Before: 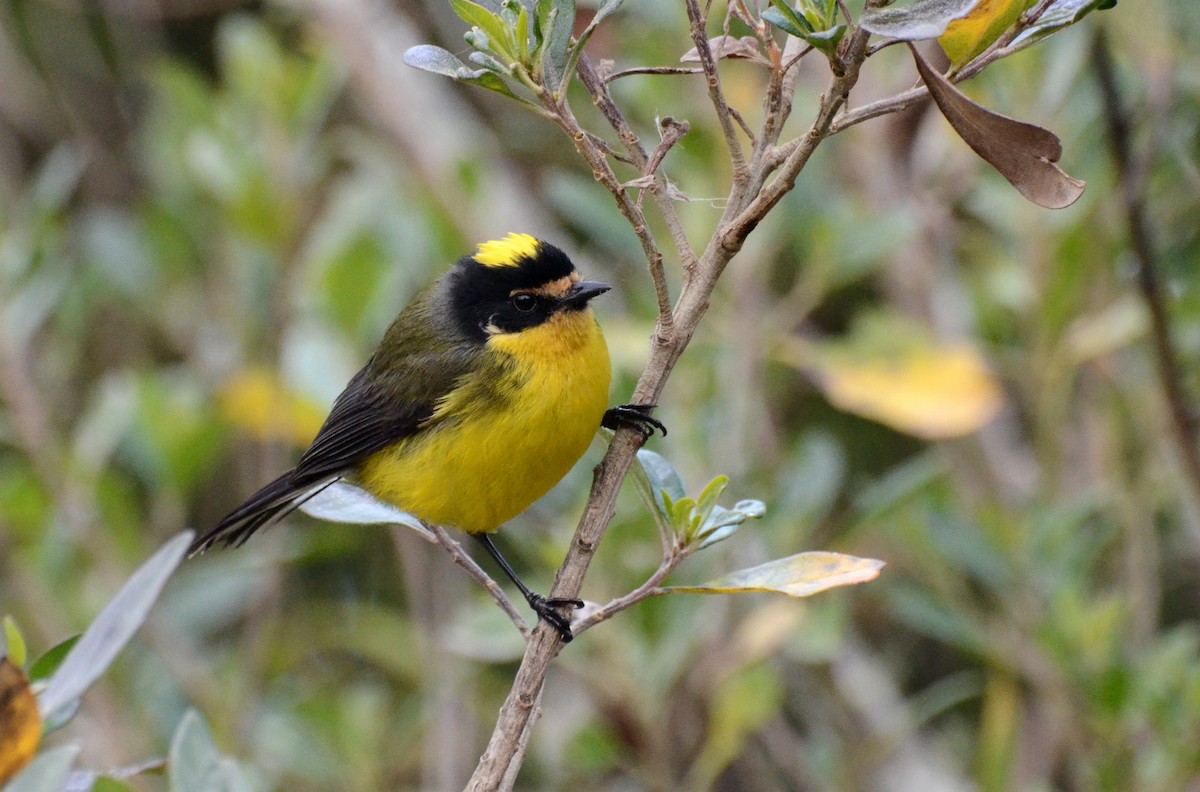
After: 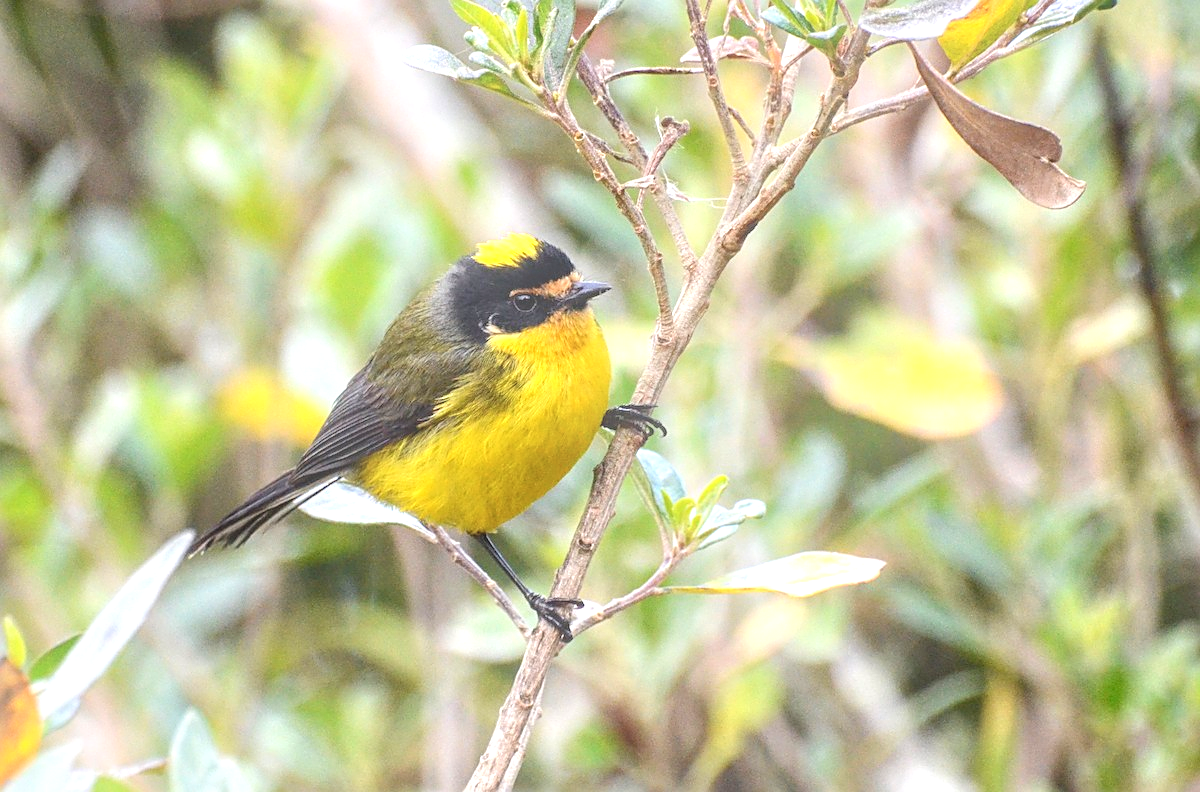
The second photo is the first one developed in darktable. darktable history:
exposure: exposure 1.089 EV, compensate highlight preservation false
local contrast: on, module defaults
bloom: size 16%, threshold 98%, strength 20%
sharpen: on, module defaults
